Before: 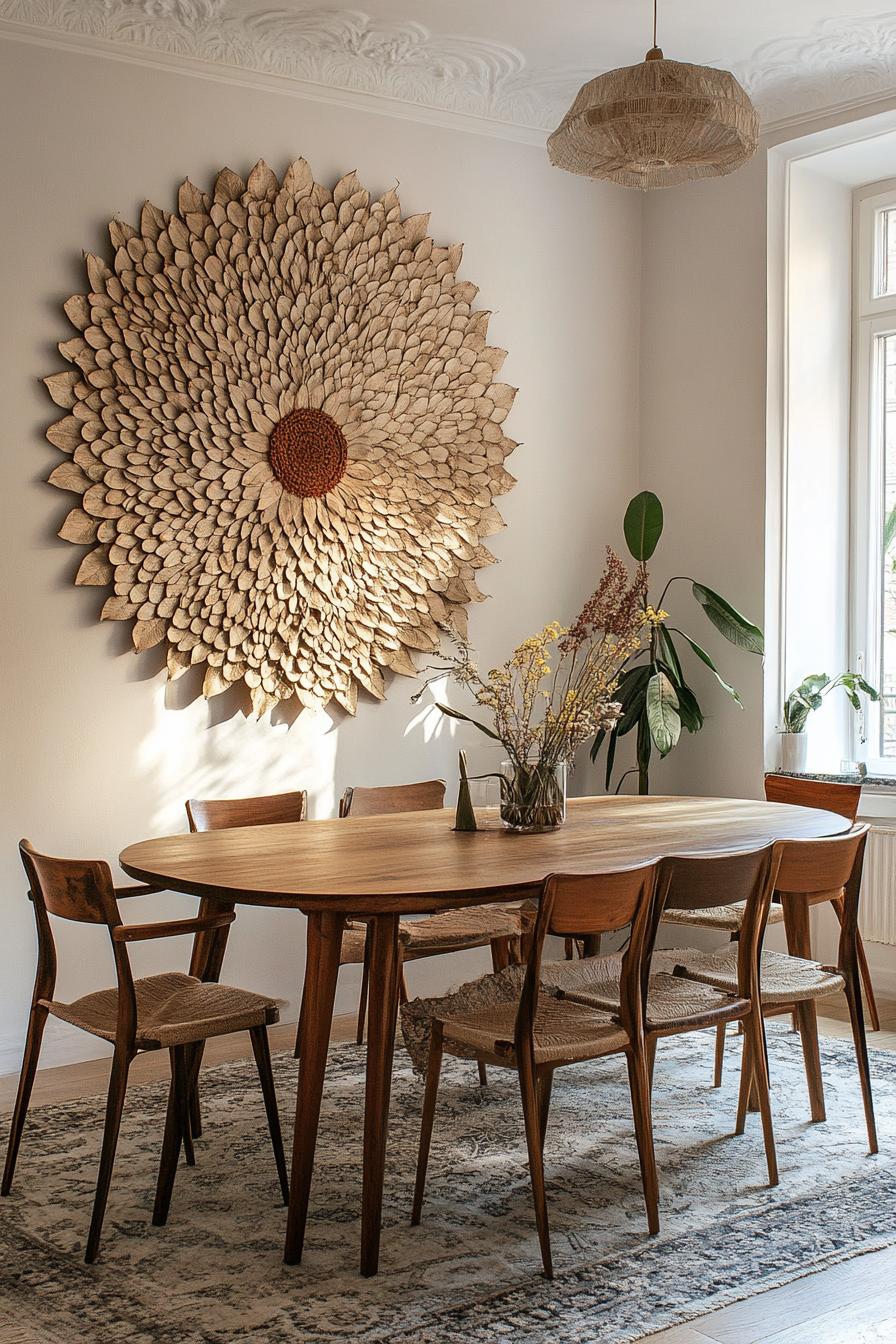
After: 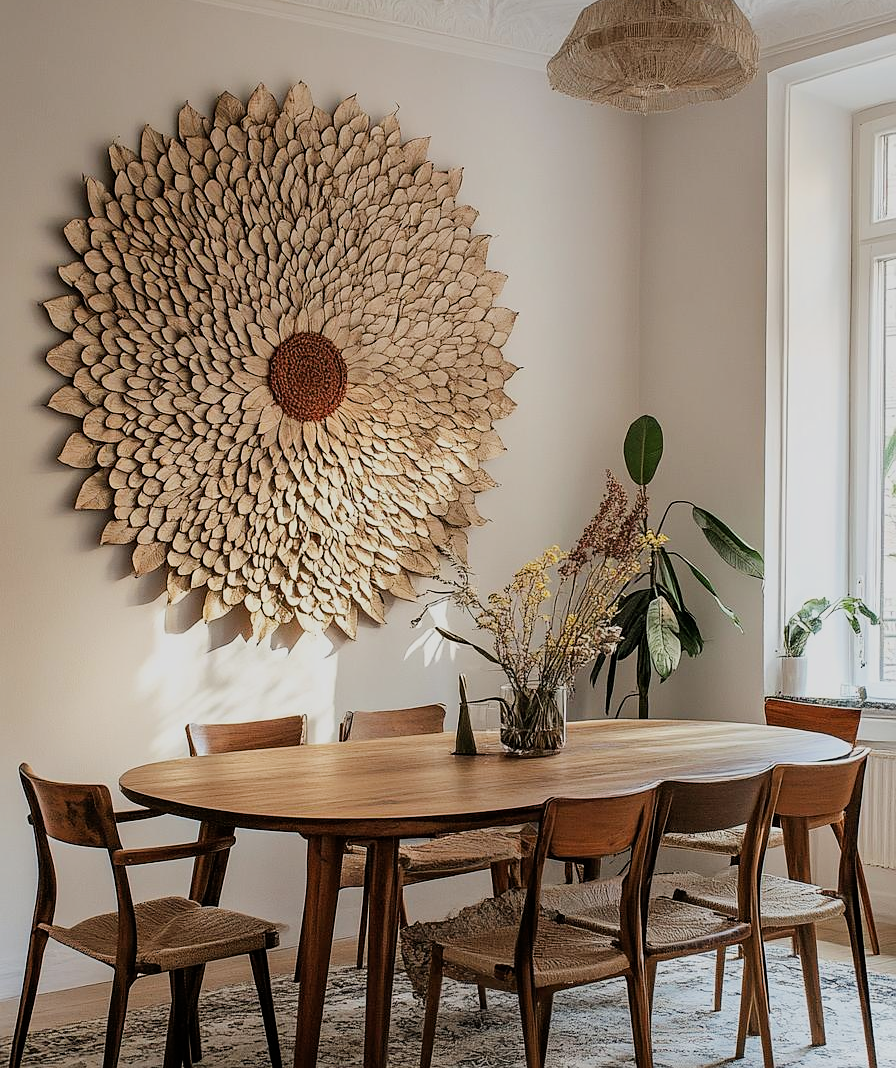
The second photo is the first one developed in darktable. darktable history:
sharpen: radius 0.999, threshold 1.013
filmic rgb: black relative exposure -7.97 EV, white relative exposure 3.99 EV, hardness 4.16, contrast 0.996
crop and rotate: top 5.666%, bottom 14.853%
